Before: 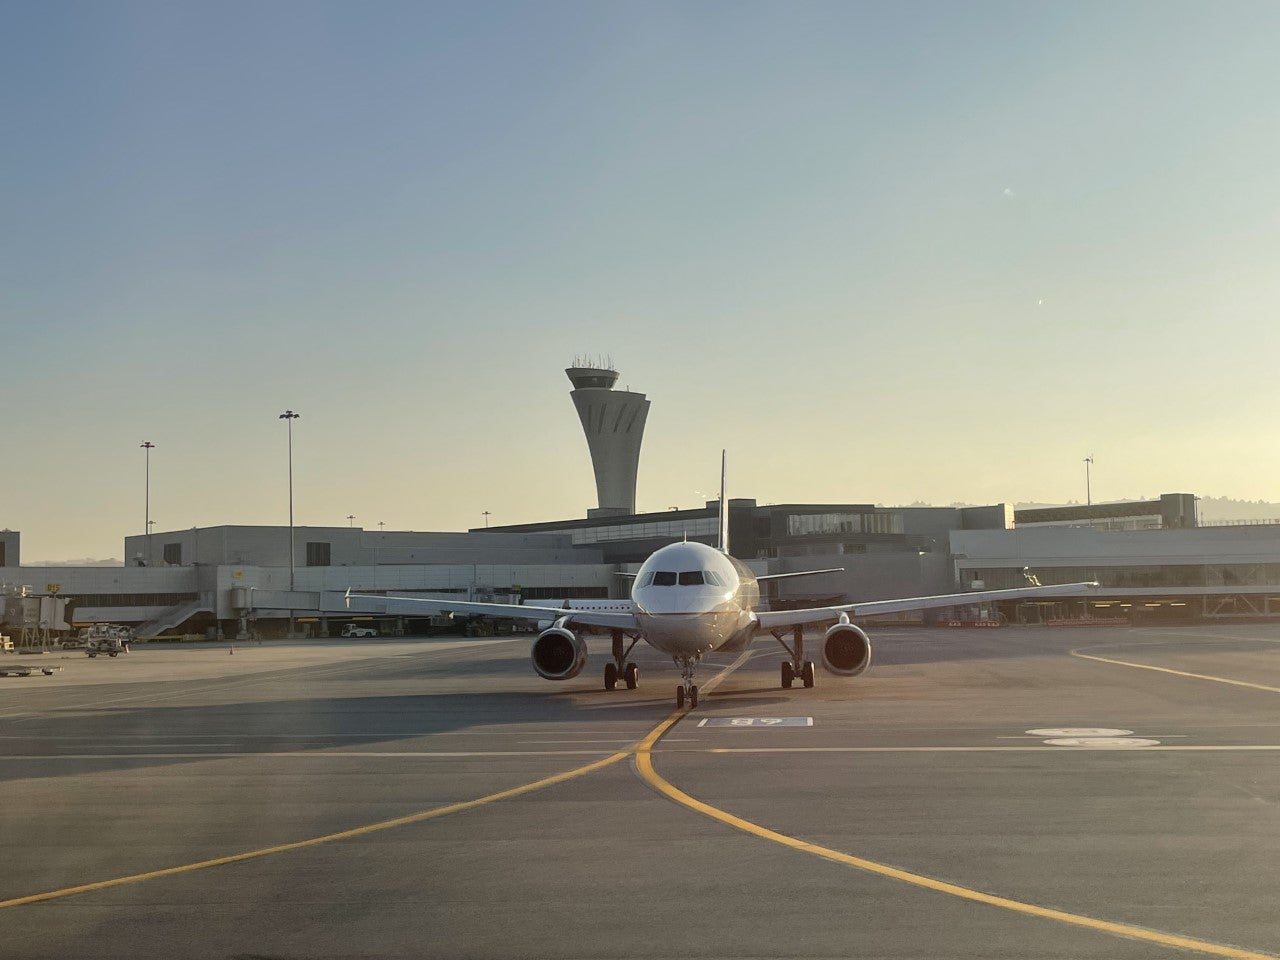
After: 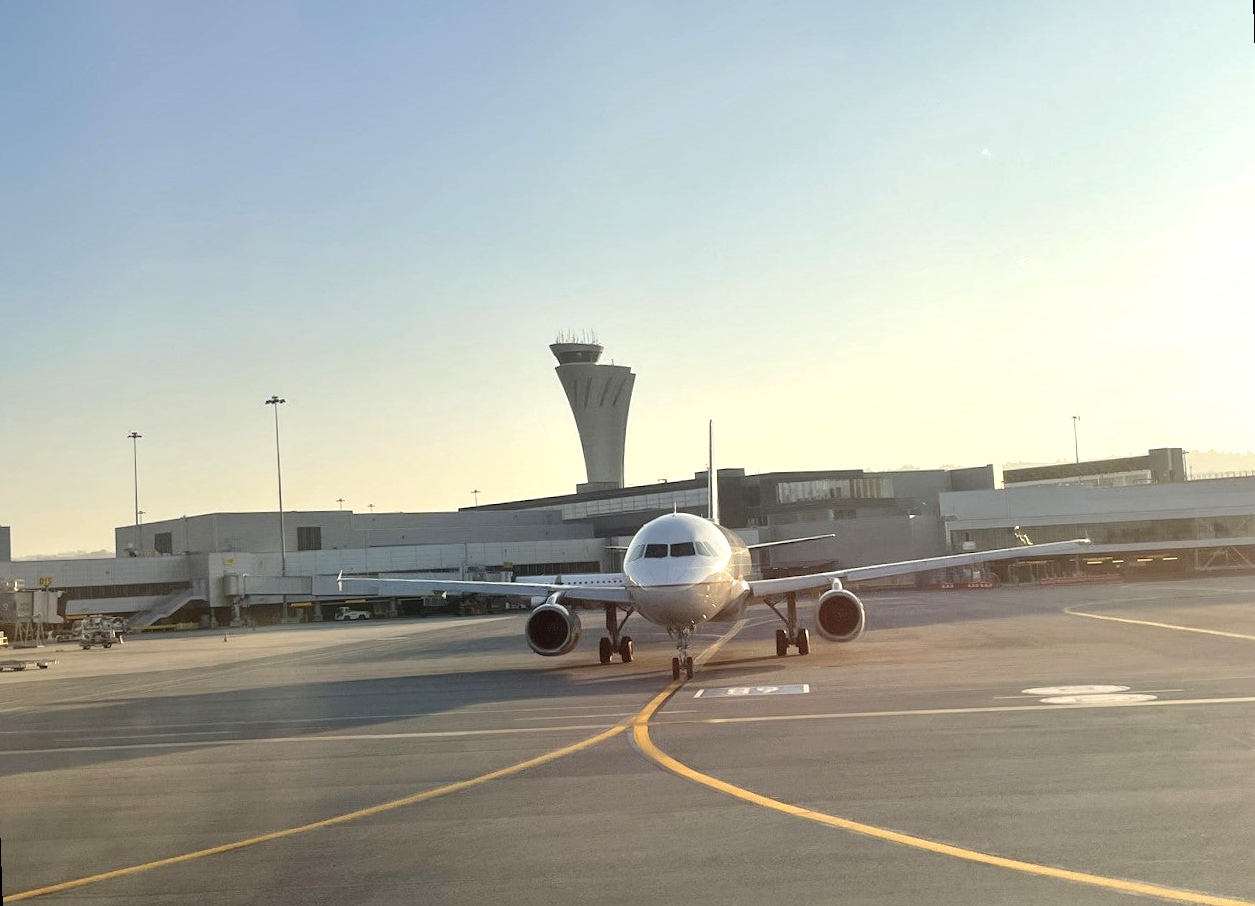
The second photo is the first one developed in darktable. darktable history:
rotate and perspective: rotation -2°, crop left 0.022, crop right 0.978, crop top 0.049, crop bottom 0.951
exposure: exposure 0.661 EV, compensate highlight preservation false
